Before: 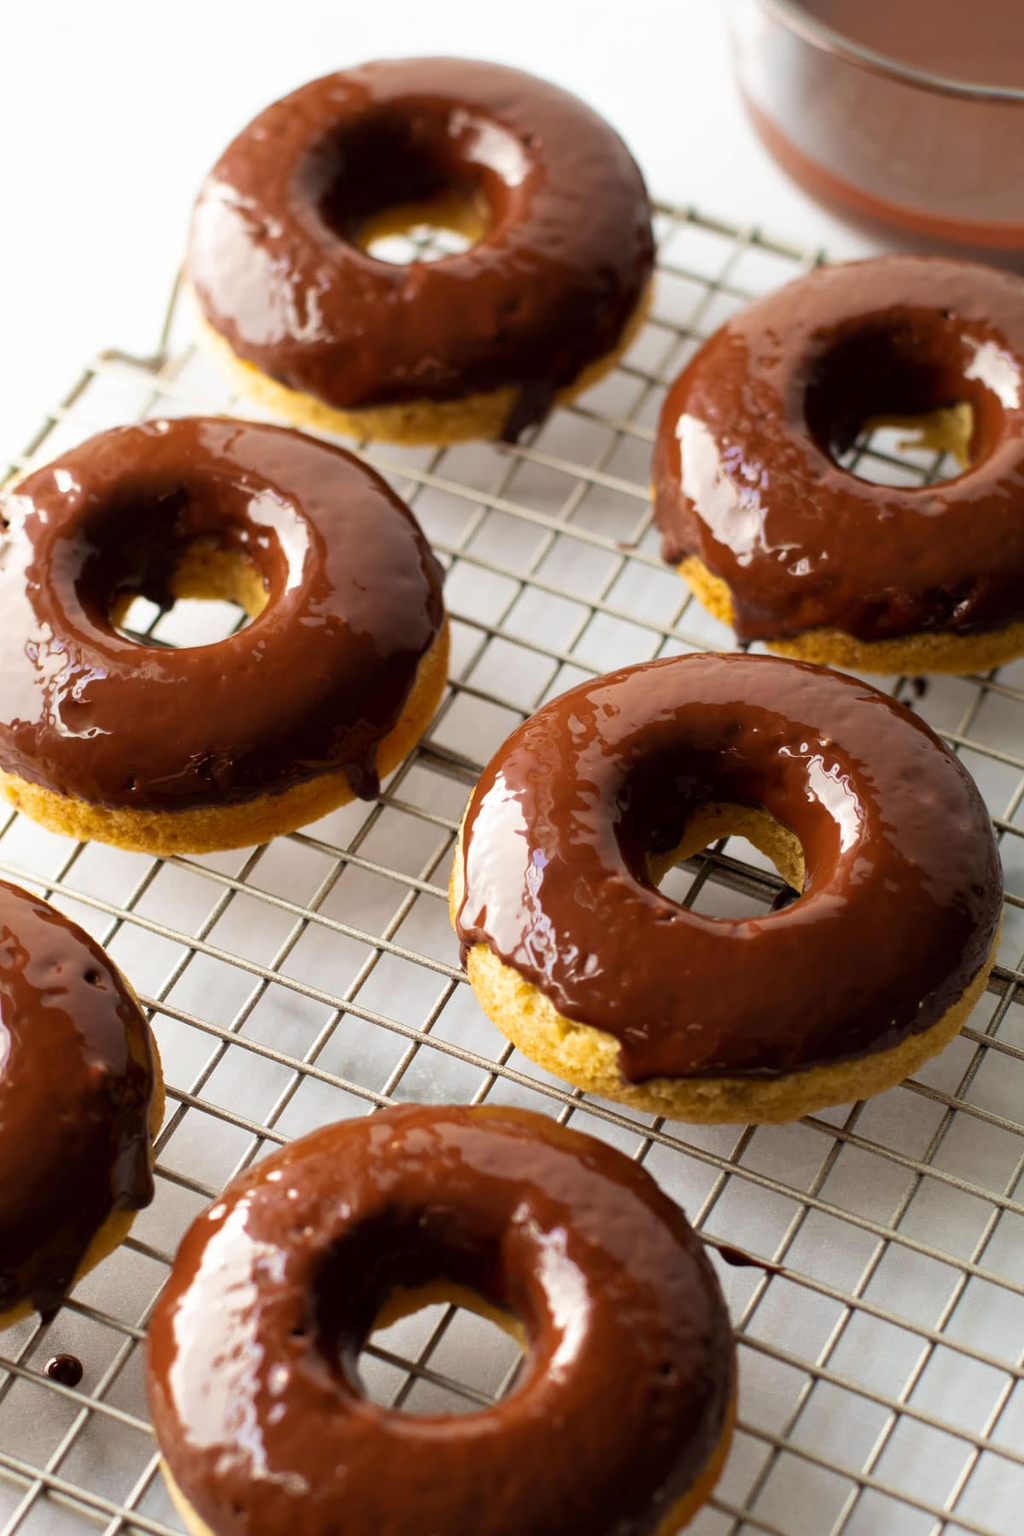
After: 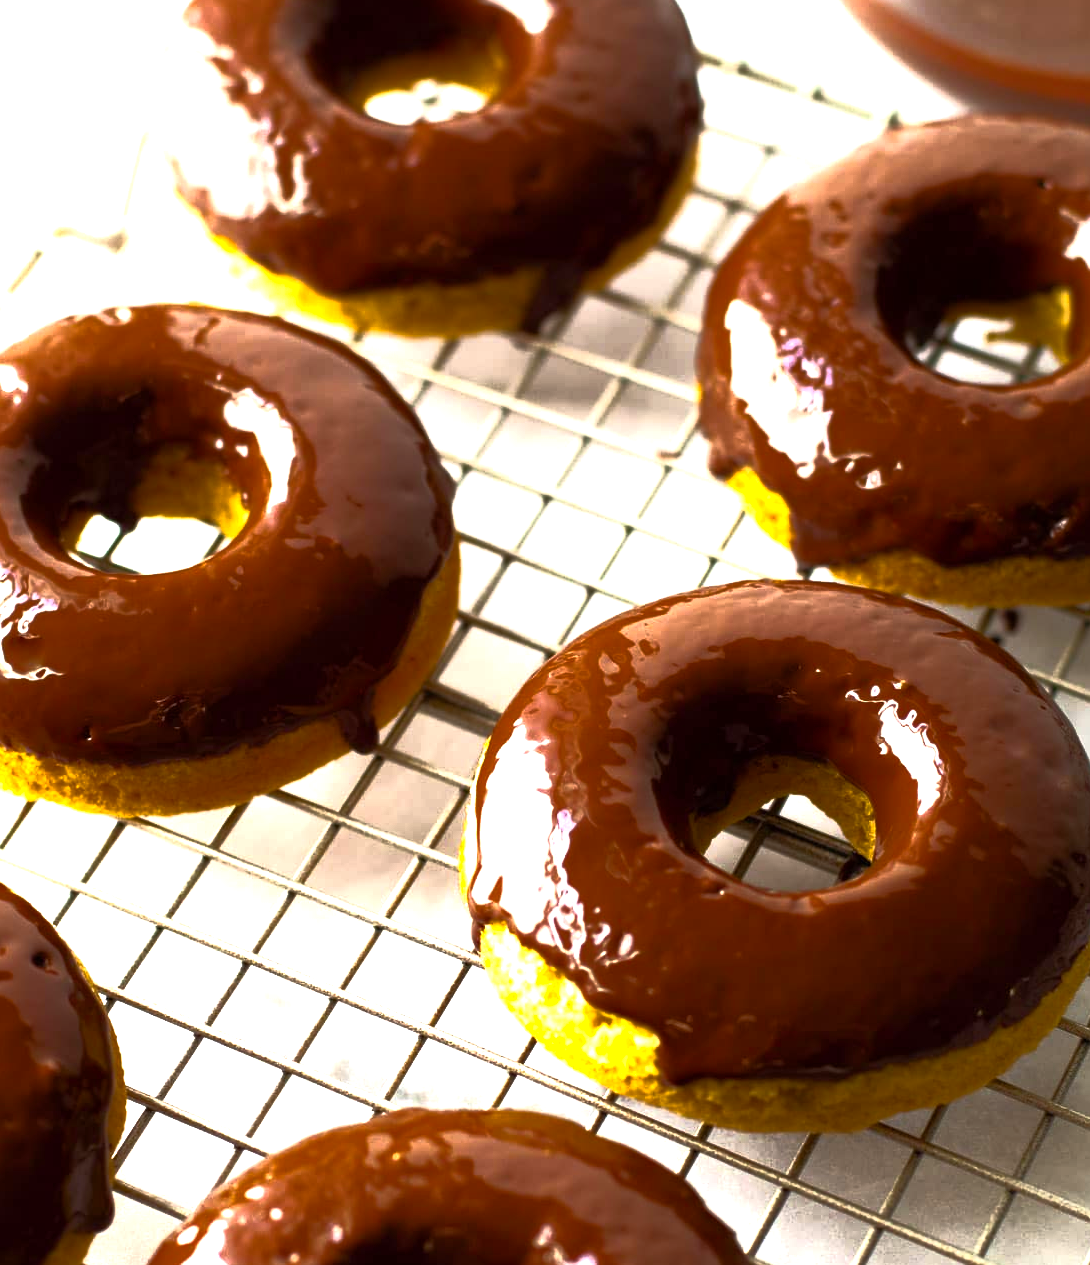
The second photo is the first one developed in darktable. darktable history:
base curve: curves: ch0 [(0, 0) (0.564, 0.291) (0.802, 0.731) (1, 1)]
color balance rgb: perceptual saturation grading › global saturation 25%, global vibrance 20%
crop: left 5.596%, top 10.314%, right 3.534%, bottom 19.395%
exposure: black level correction 0, exposure 1.198 EV, compensate exposure bias true, compensate highlight preservation false
